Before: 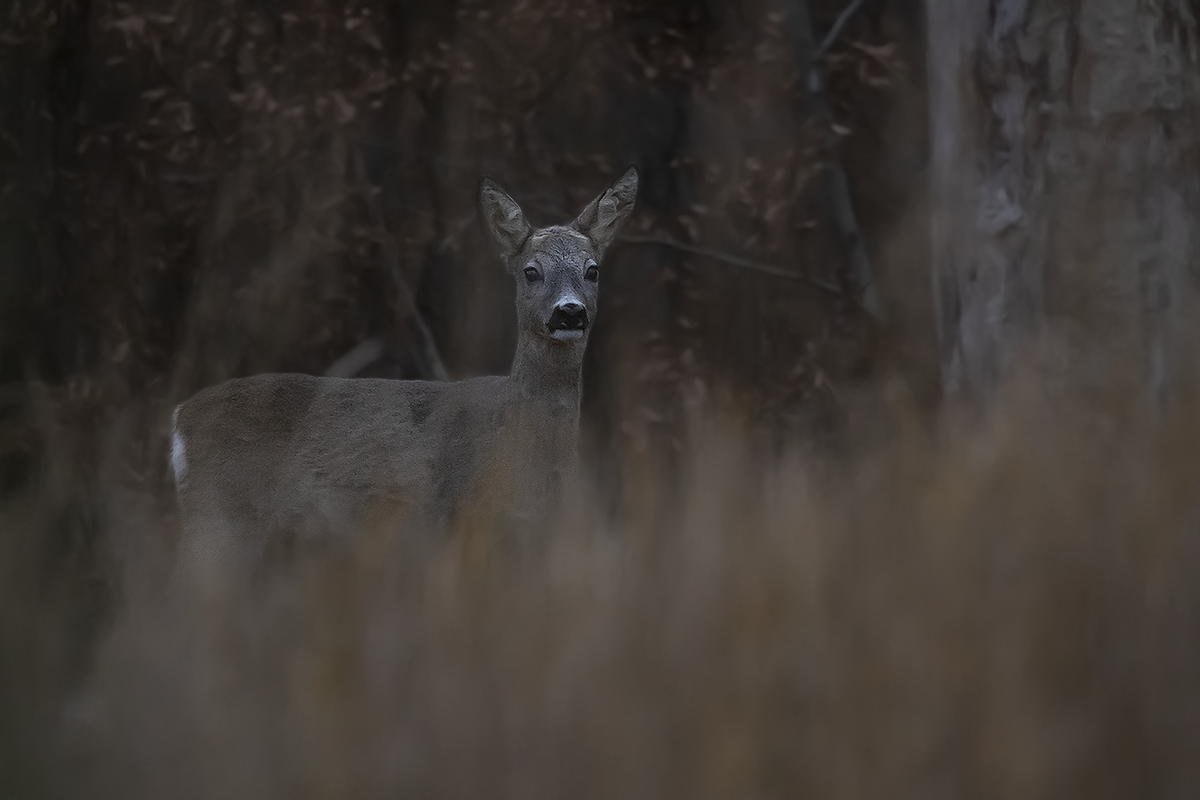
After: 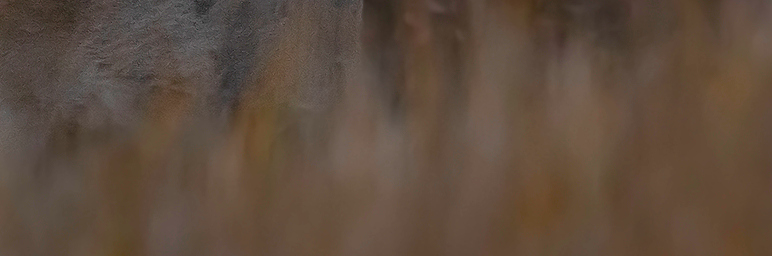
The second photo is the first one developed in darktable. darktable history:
crop: left 18.091%, top 51.13%, right 17.525%, bottom 16.85%
contrast brightness saturation: contrast -0.19, saturation 0.19
color balance rgb: perceptual saturation grading › global saturation 20%, perceptual saturation grading › highlights -25%, perceptual saturation grading › shadows 50%
local contrast: mode bilateral grid, contrast 20, coarseness 50, detail 150%, midtone range 0.2
